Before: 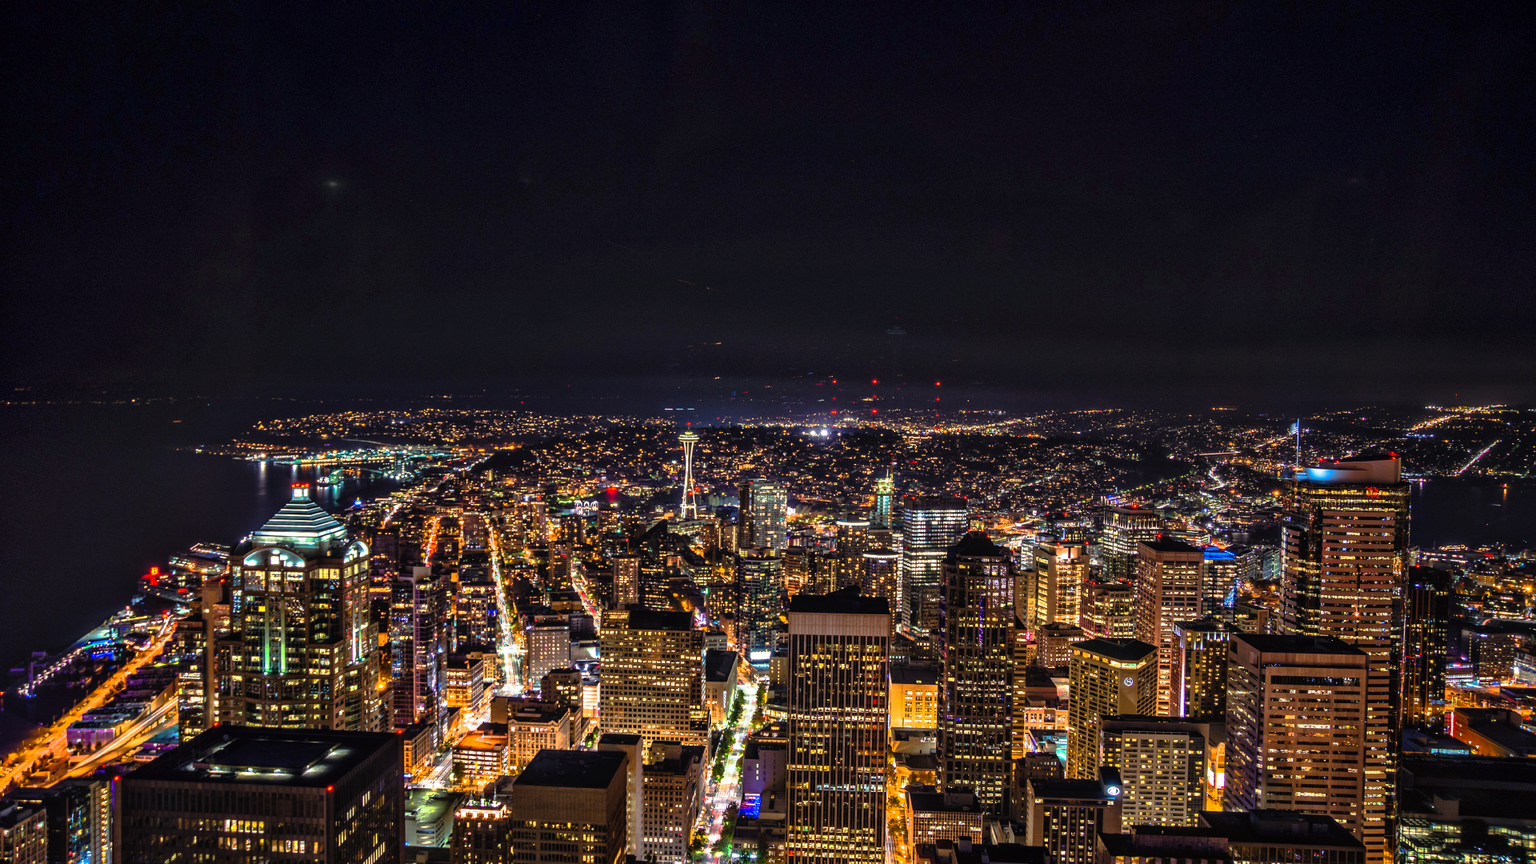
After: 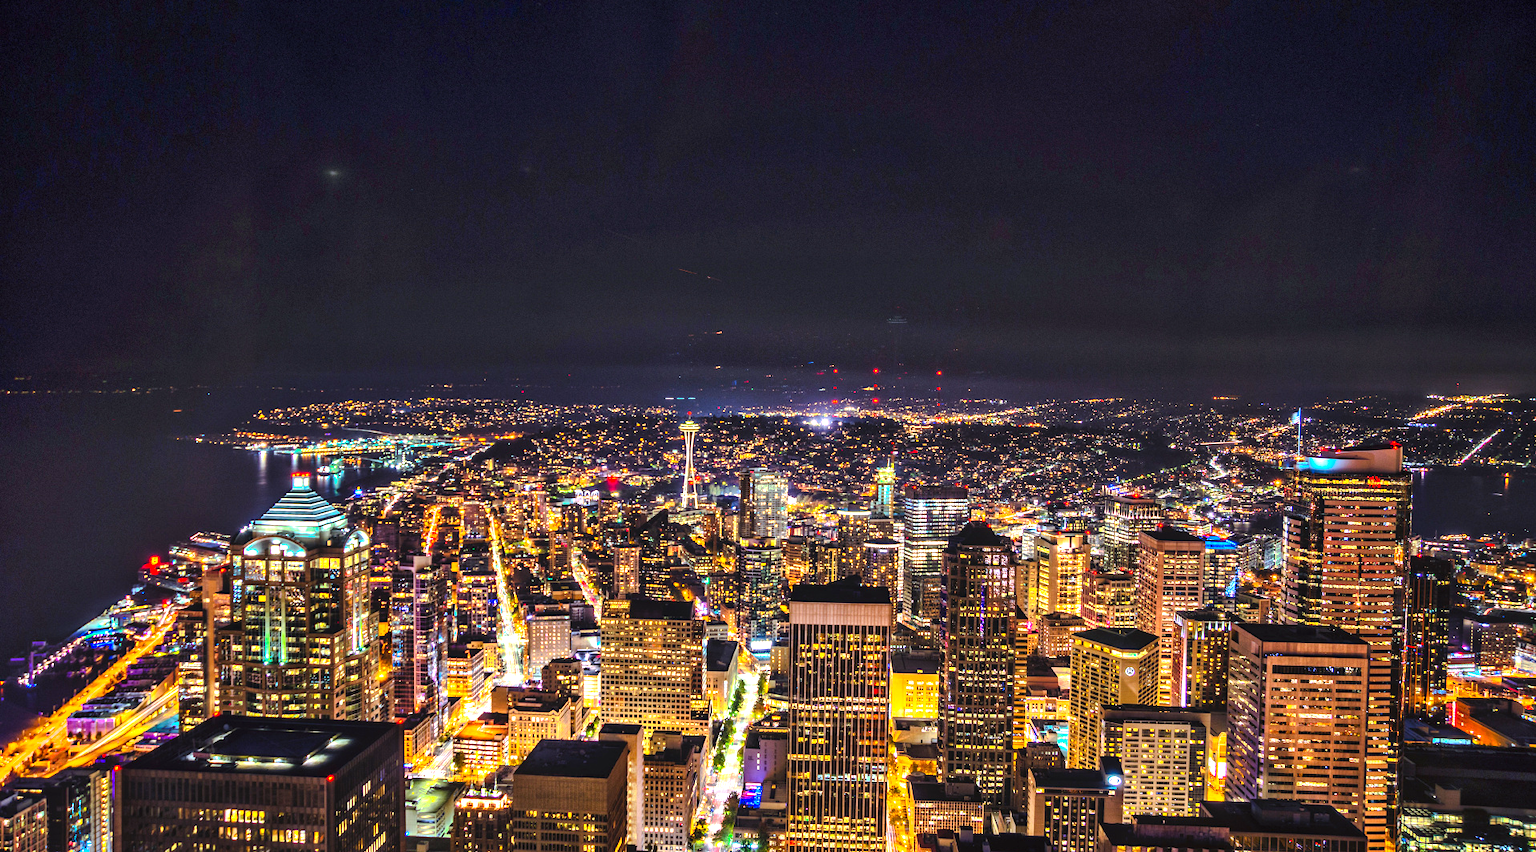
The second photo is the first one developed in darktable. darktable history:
exposure: black level correction 0, exposure 1.001 EV, compensate exposure bias true, compensate highlight preservation false
crop: top 1.317%, right 0.075%
contrast brightness saturation: contrast 0.204, brightness 0.162, saturation 0.222
